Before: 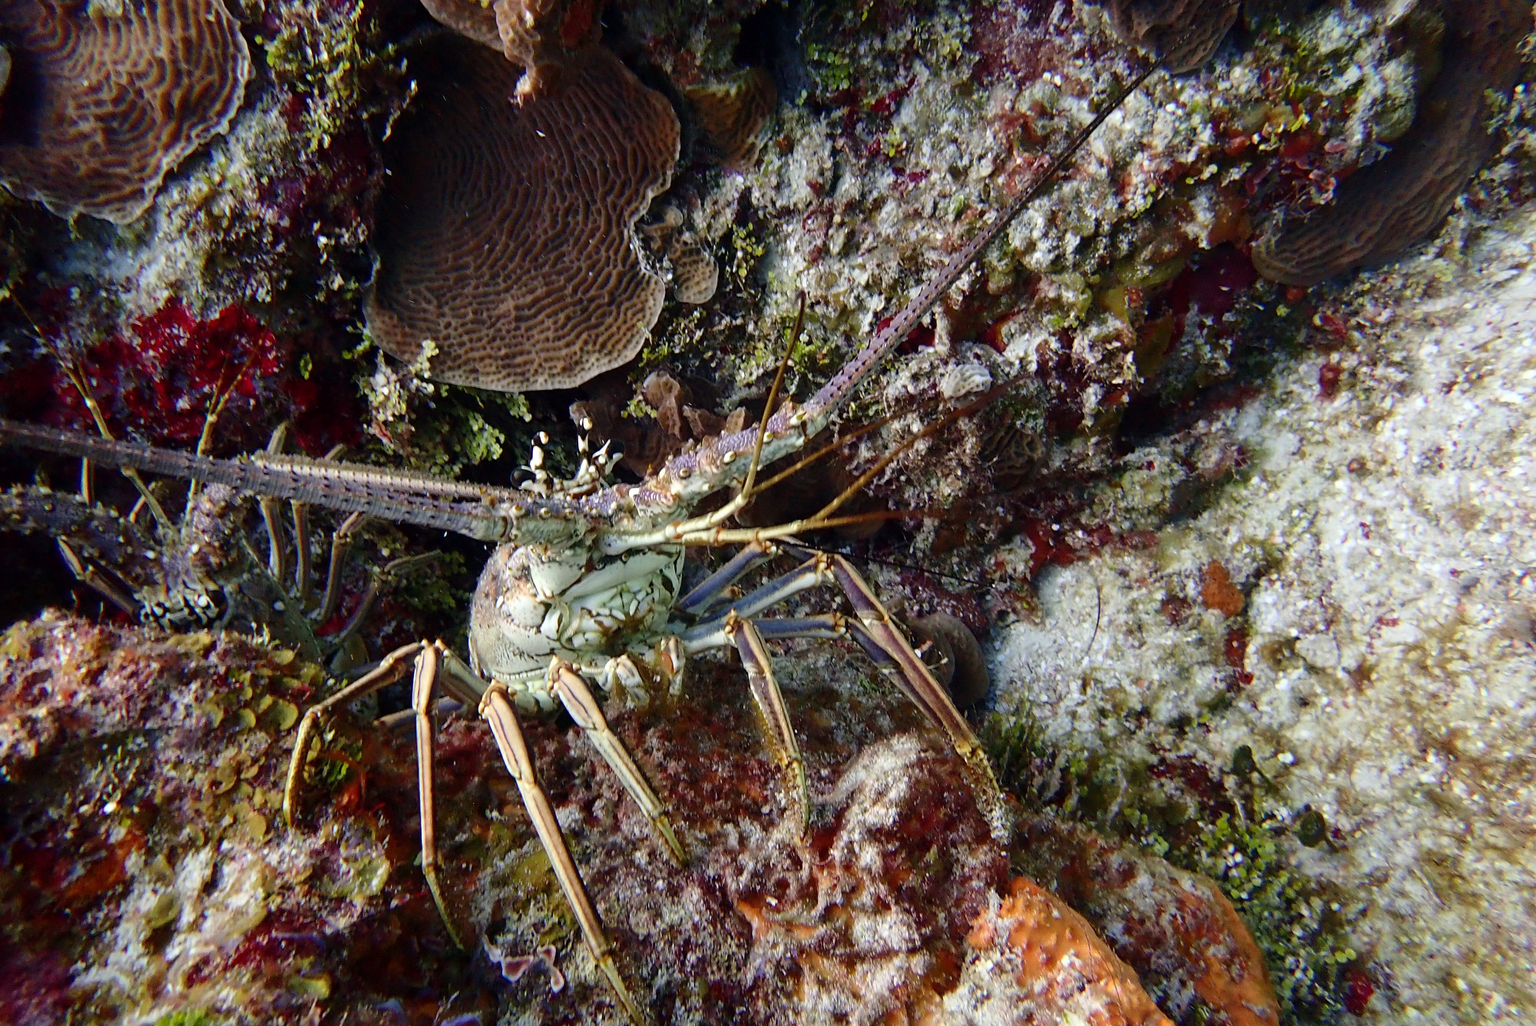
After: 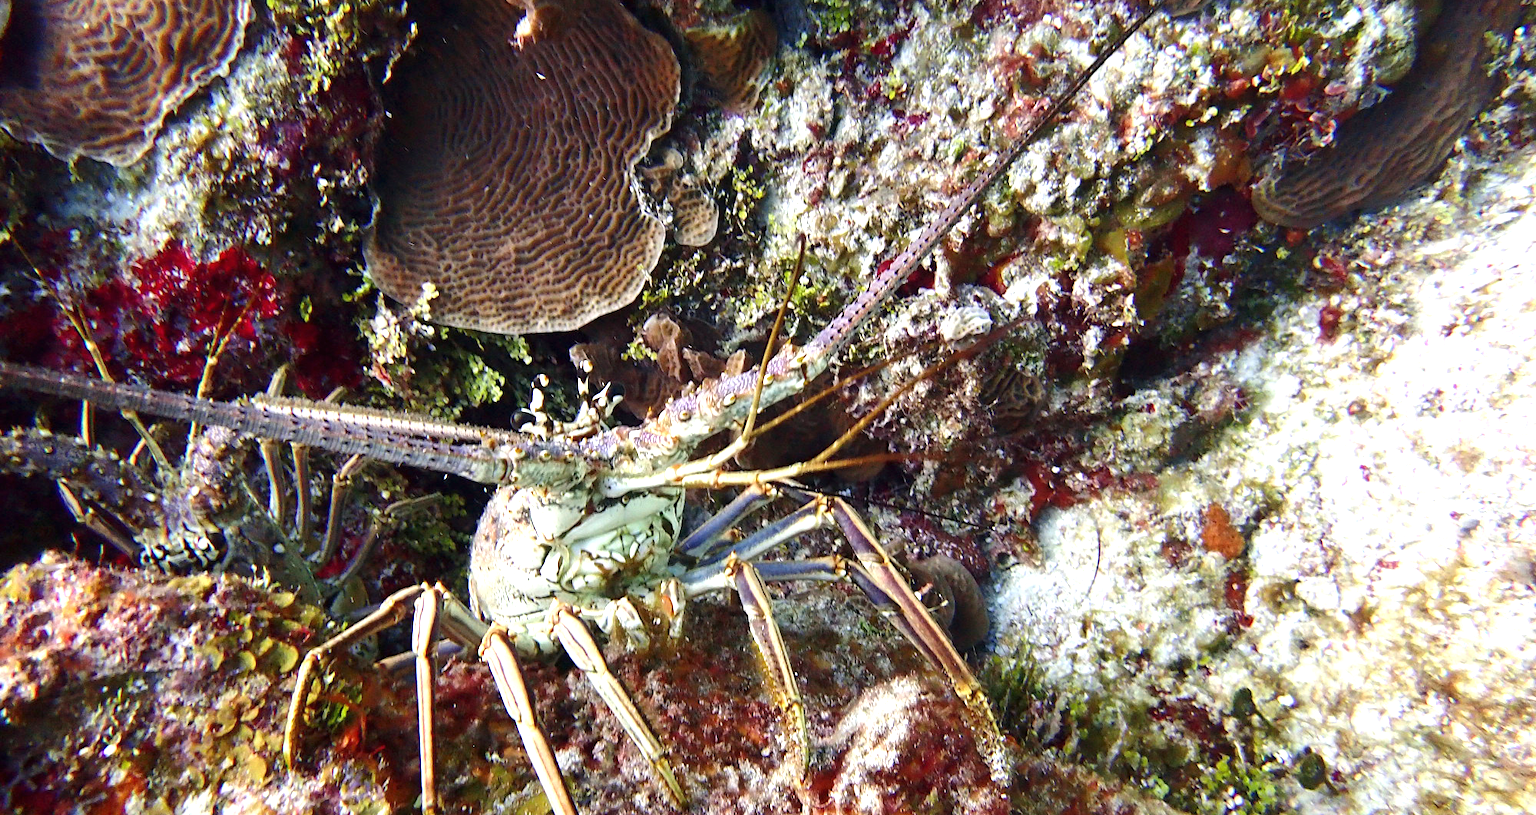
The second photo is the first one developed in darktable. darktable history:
exposure: black level correction 0, exposure 1.103 EV, compensate exposure bias true, compensate highlight preservation false
crop and rotate: top 5.665%, bottom 14.809%
